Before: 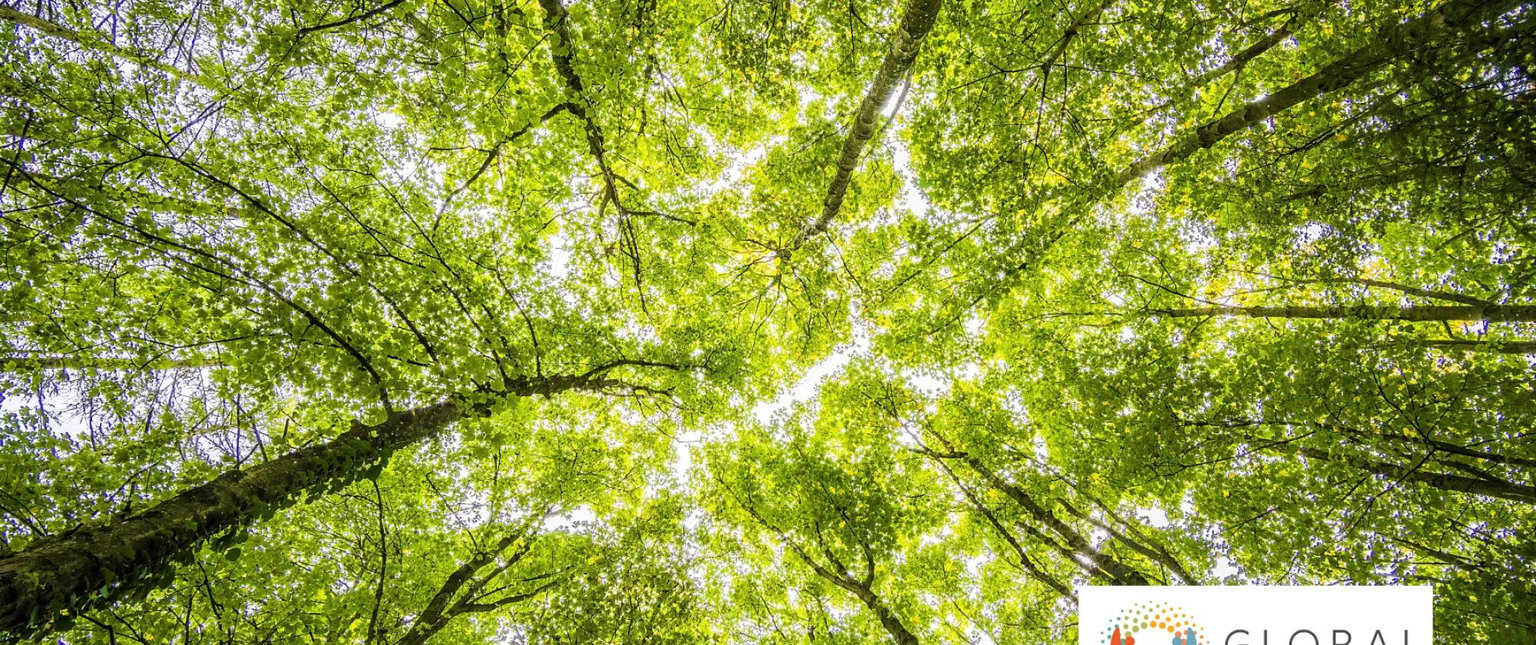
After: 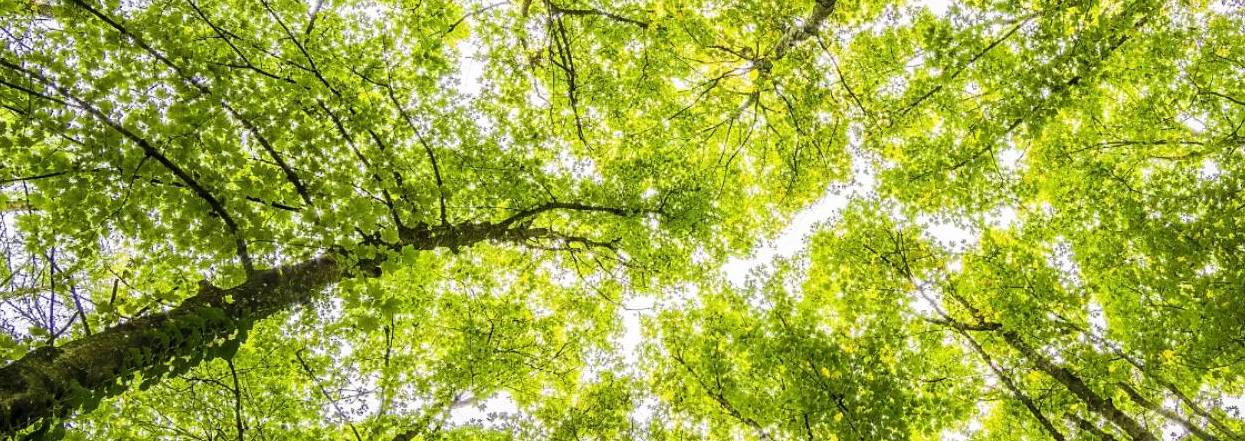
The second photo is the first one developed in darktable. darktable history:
crop: left 12.911%, top 31.71%, right 24.809%, bottom 15.767%
